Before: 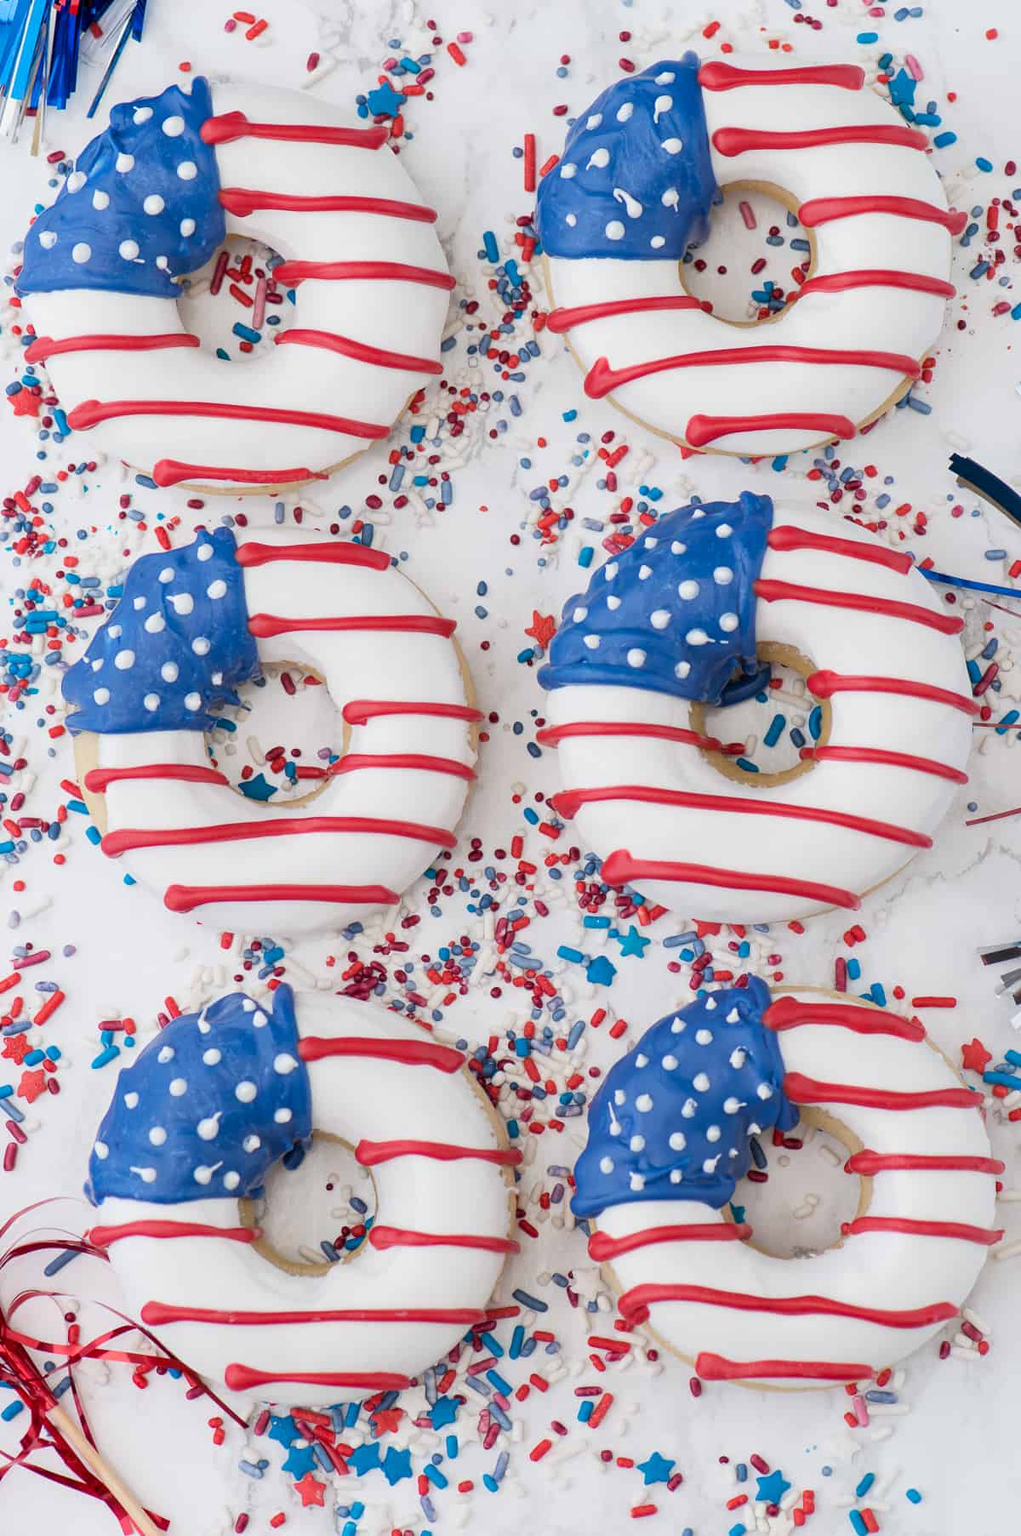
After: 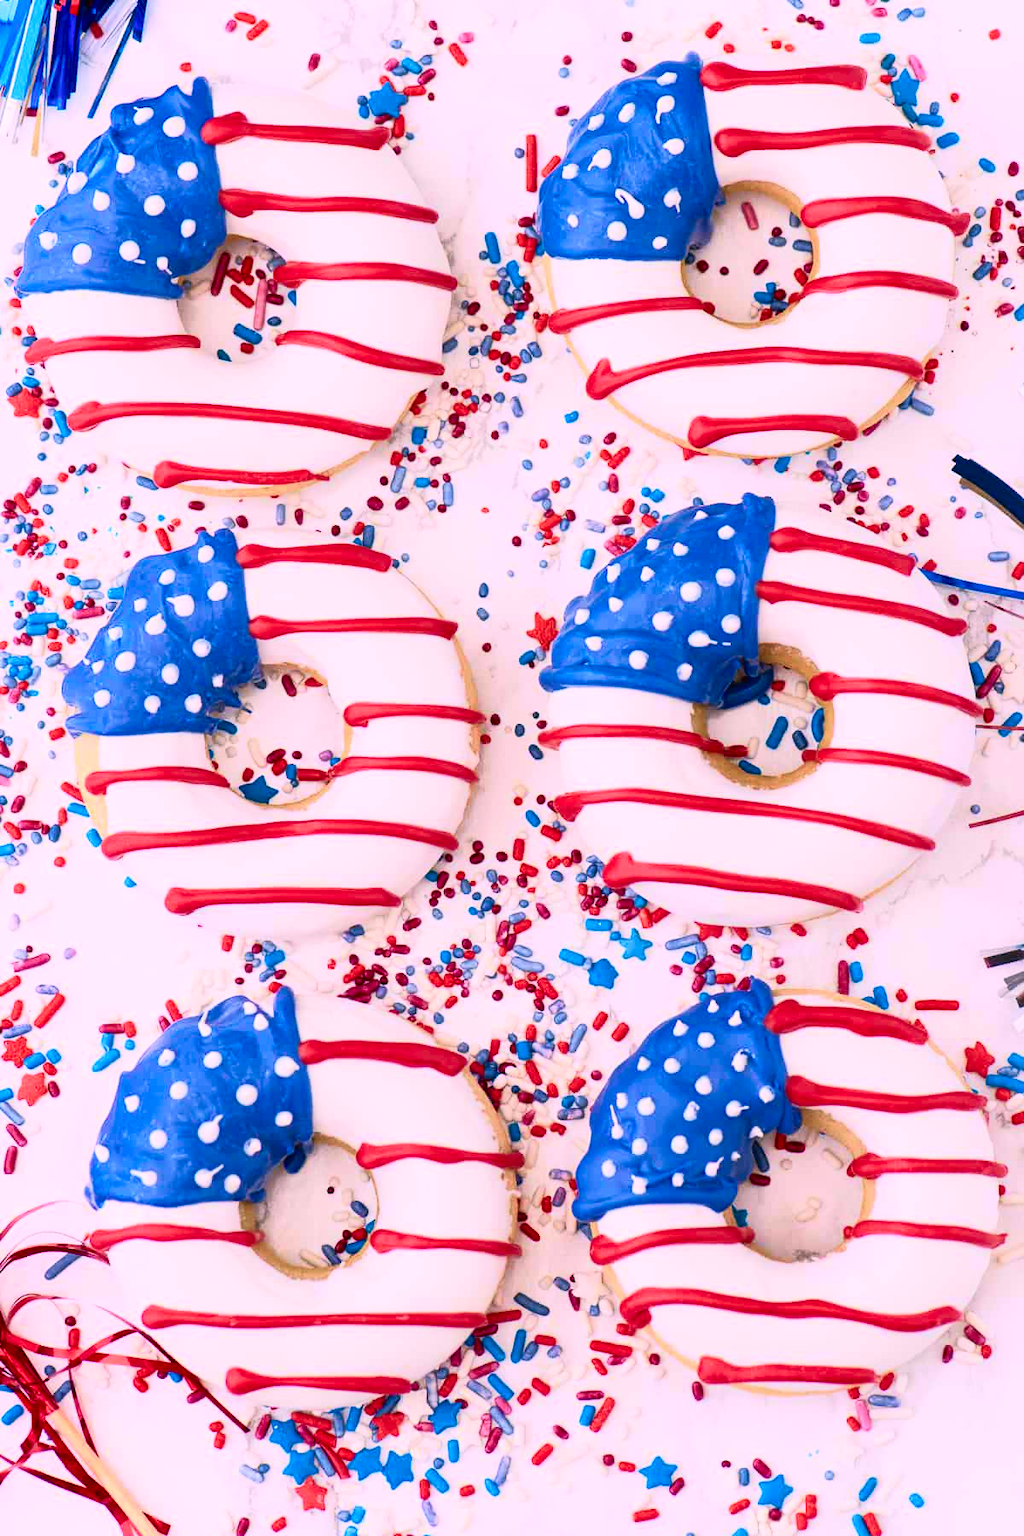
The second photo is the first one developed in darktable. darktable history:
crop: top 0.05%, bottom 0.098%
tone curve: curves: ch0 [(0, 0.013) (0.074, 0.044) (0.251, 0.234) (0.472, 0.511) (0.63, 0.752) (0.746, 0.866) (0.899, 0.956) (1, 1)]; ch1 [(0, 0) (0.08, 0.08) (0.347, 0.394) (0.455, 0.441) (0.5, 0.5) (0.517, 0.53) (0.563, 0.611) (0.617, 0.682) (0.756, 0.788) (0.92, 0.92) (1, 1)]; ch2 [(0, 0) (0.096, 0.056) (0.304, 0.204) (0.5, 0.5) (0.539, 0.575) (0.597, 0.644) (0.92, 0.92) (1, 1)], color space Lab, independent channels, preserve colors none
white balance: red 0.983, blue 1.036
color correction: highlights a* 14.52, highlights b* 4.84
